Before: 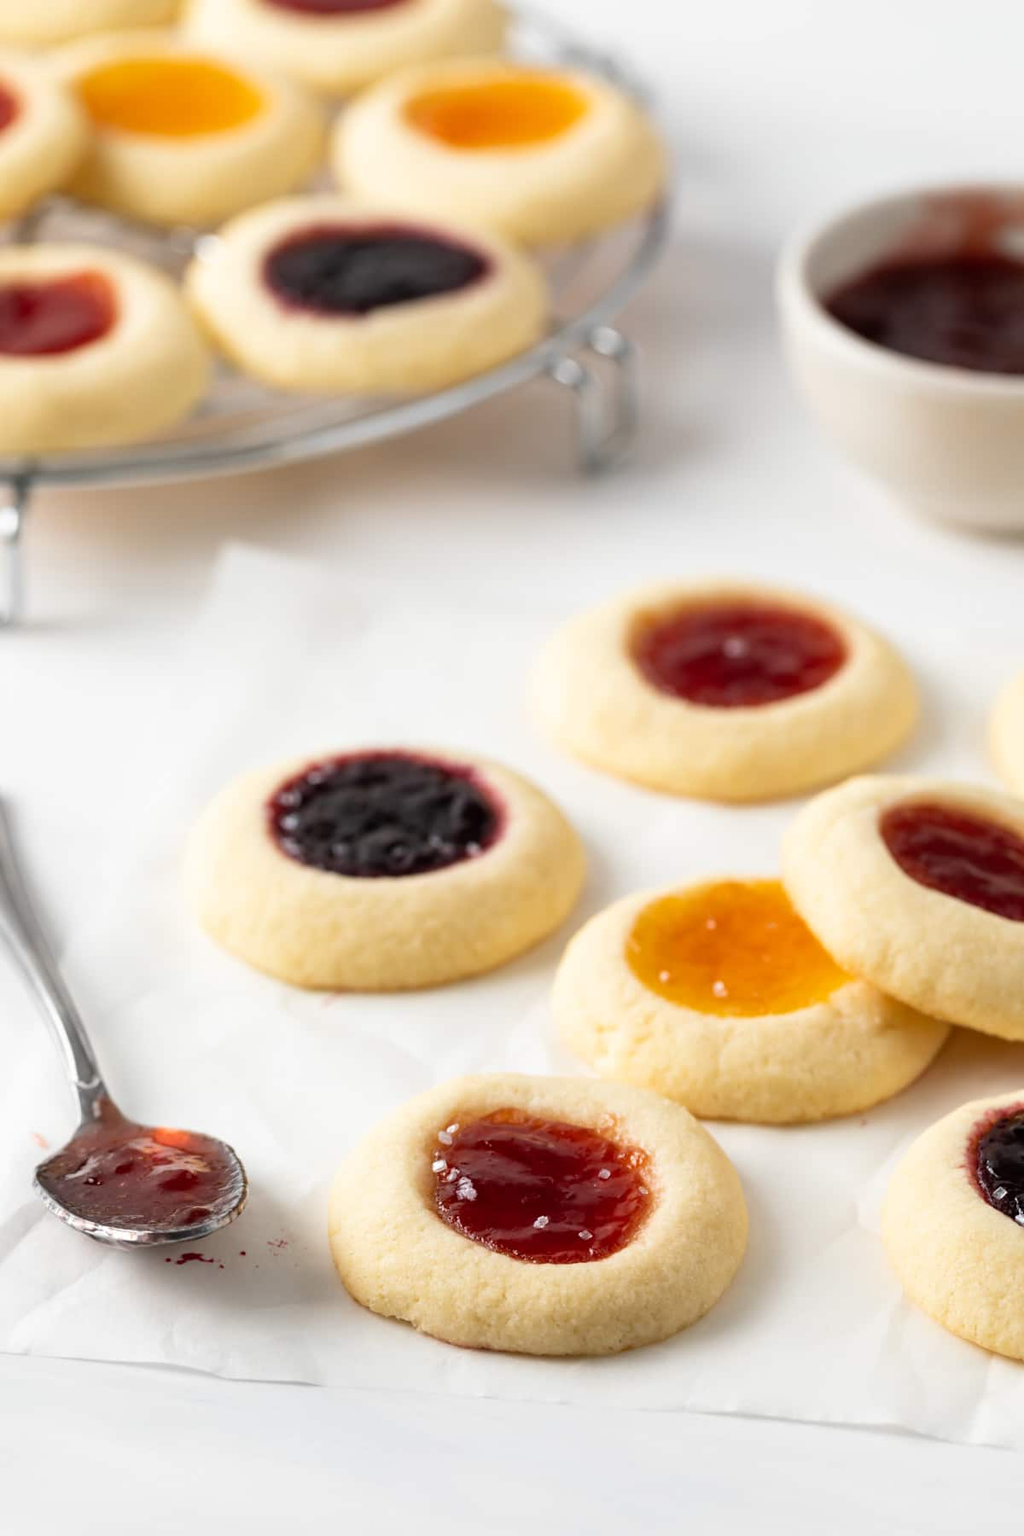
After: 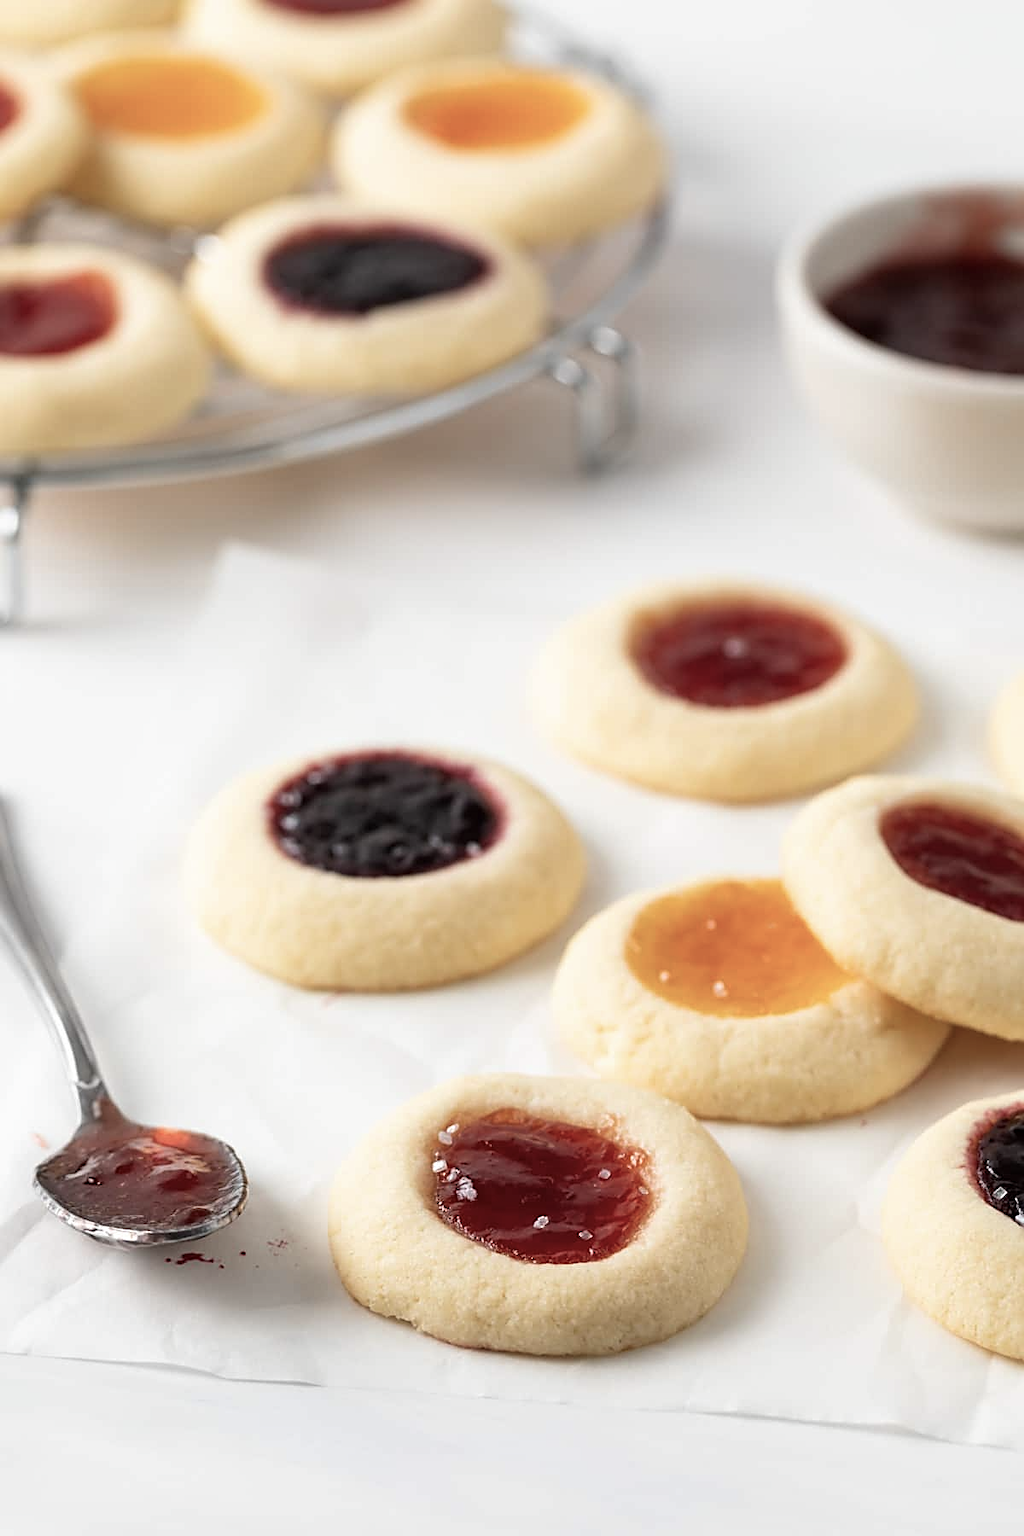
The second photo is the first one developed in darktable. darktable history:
white balance: red 1, blue 1
color balance: input saturation 80.07%
color correction: highlights a* -0.182, highlights b* -0.124
sharpen: on, module defaults
